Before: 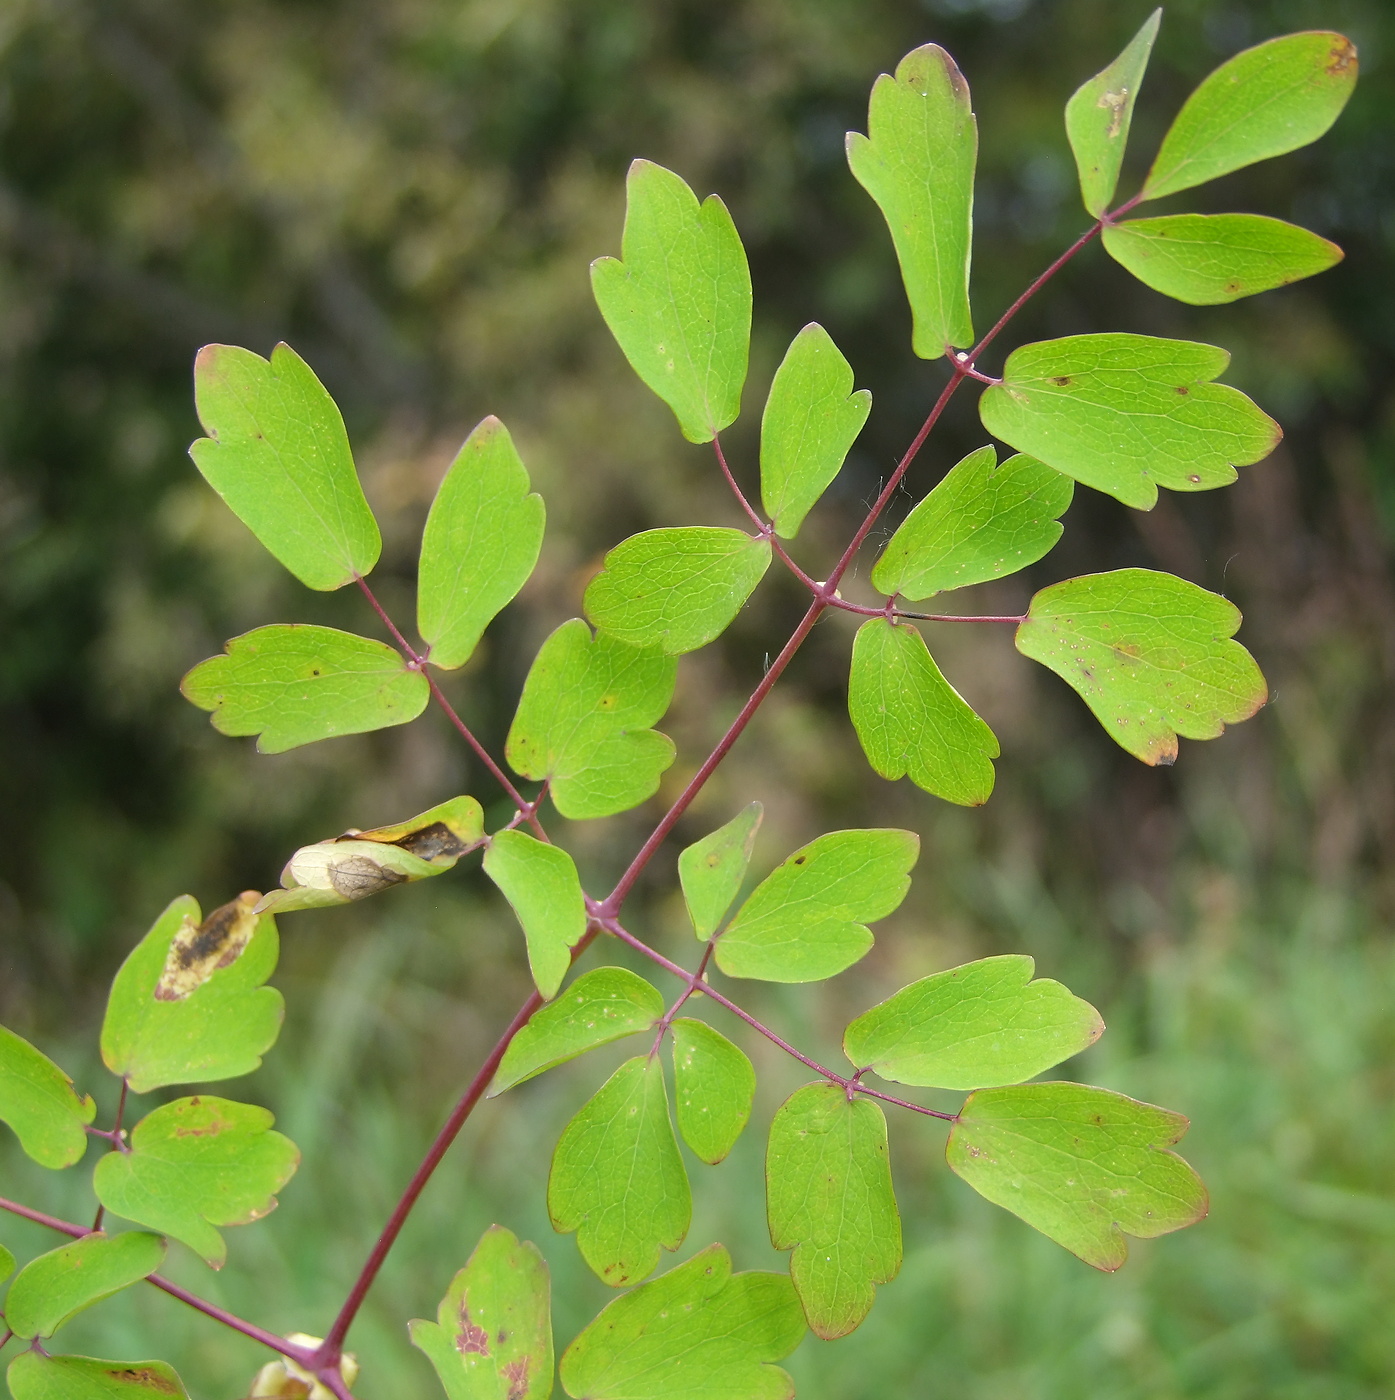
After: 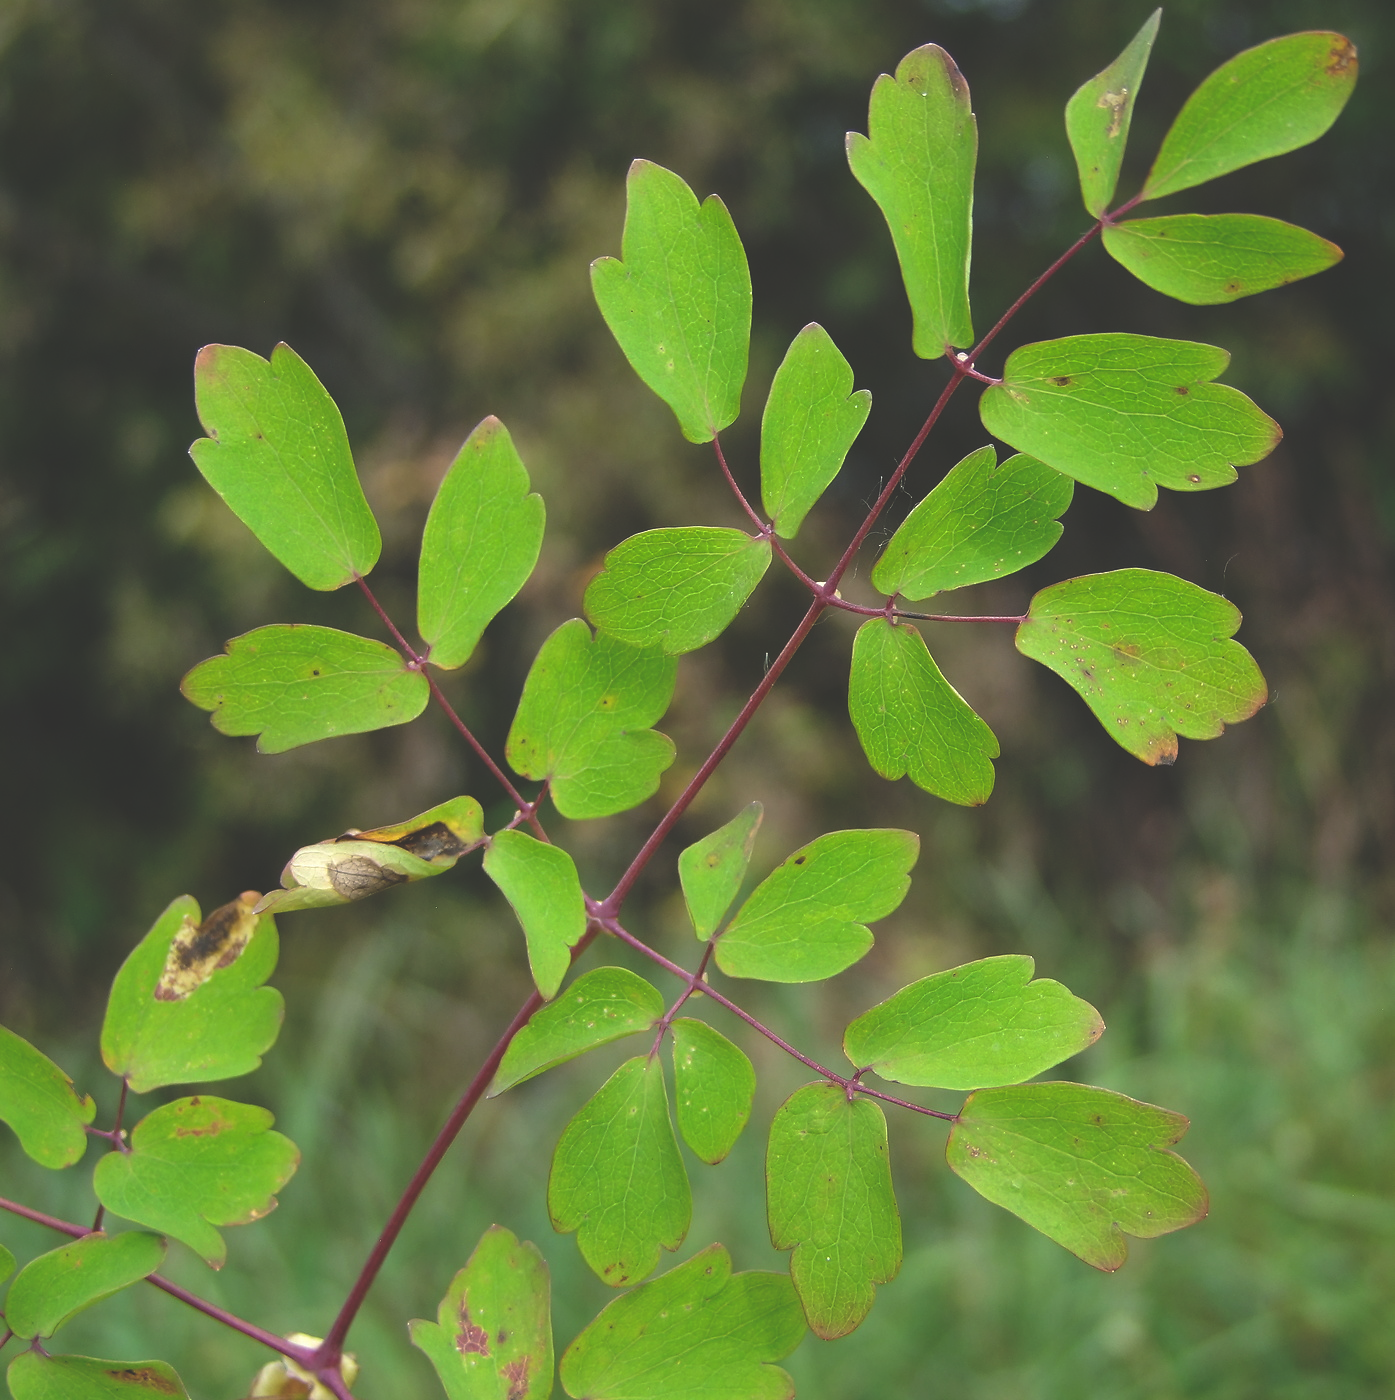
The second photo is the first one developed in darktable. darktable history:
rgb curve: curves: ch0 [(0, 0.186) (0.314, 0.284) (0.775, 0.708) (1, 1)], compensate middle gray true, preserve colors none
